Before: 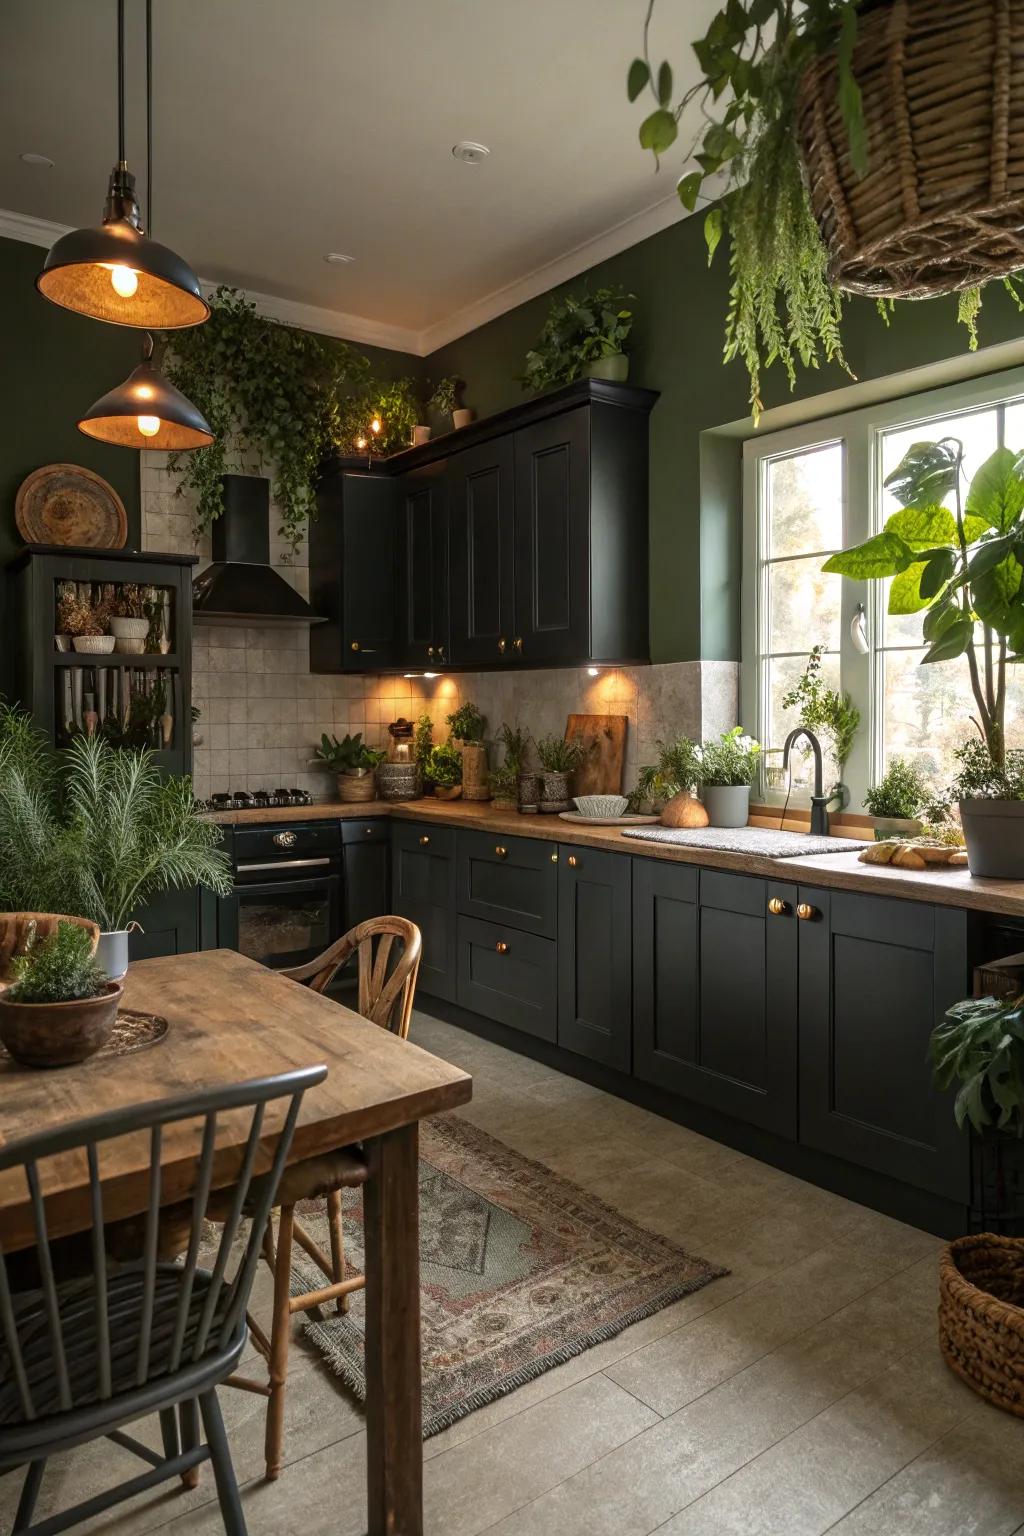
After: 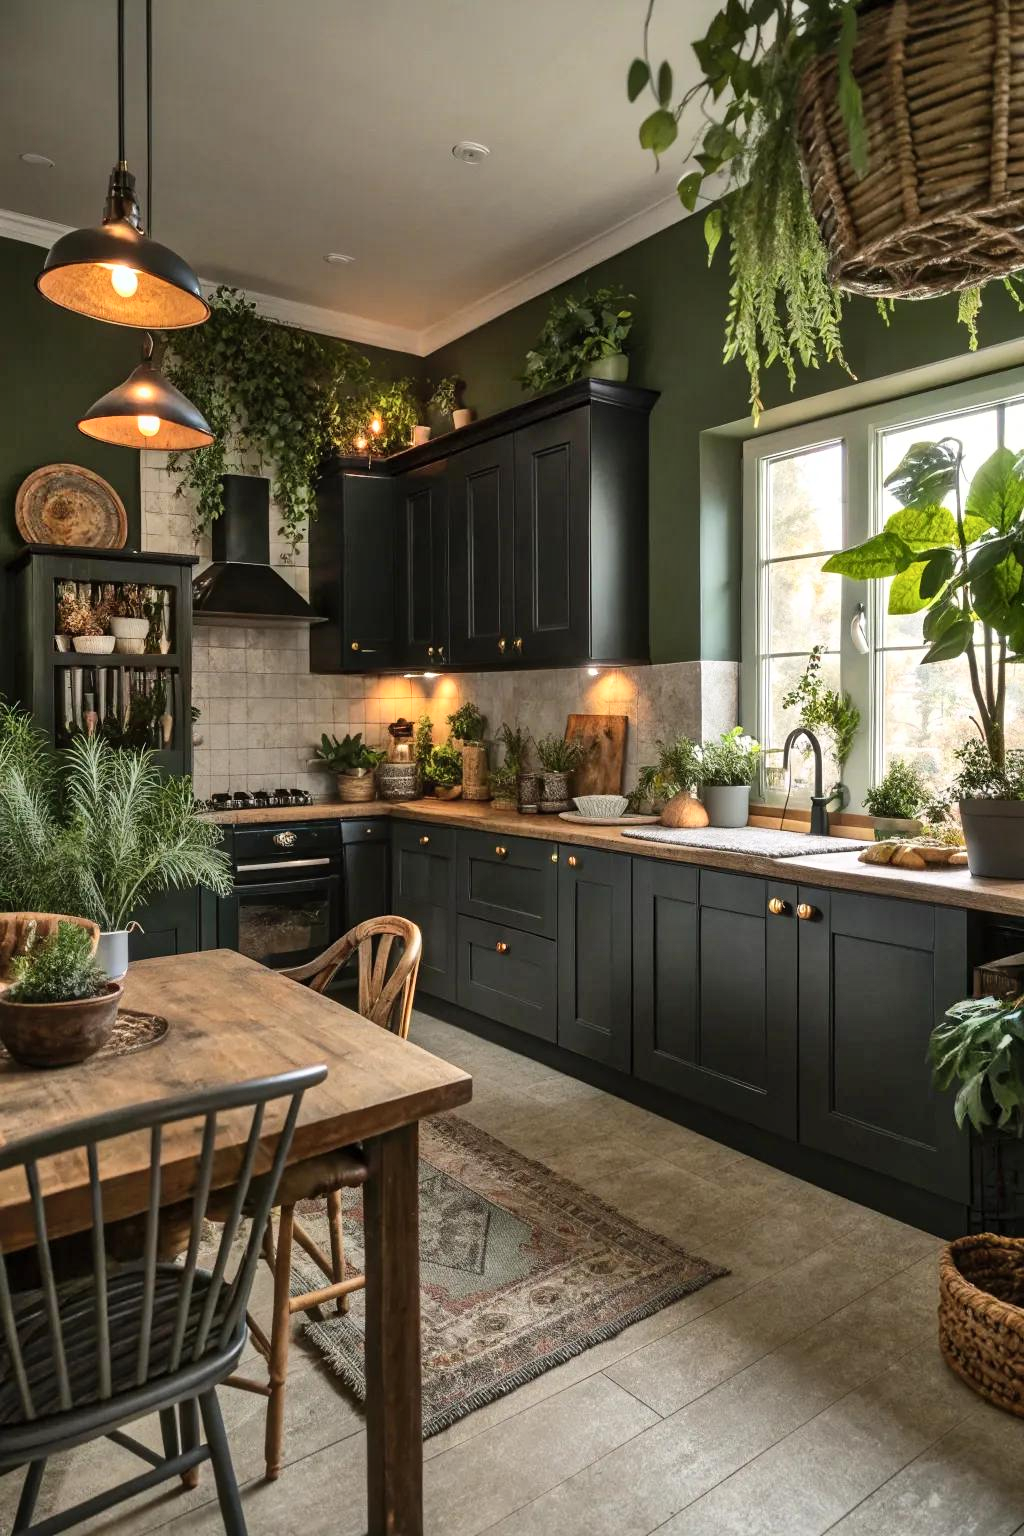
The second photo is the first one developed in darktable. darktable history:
contrast brightness saturation: contrast 0.149, brightness 0.043
shadows and highlights: shadows 59.9, soften with gaussian
